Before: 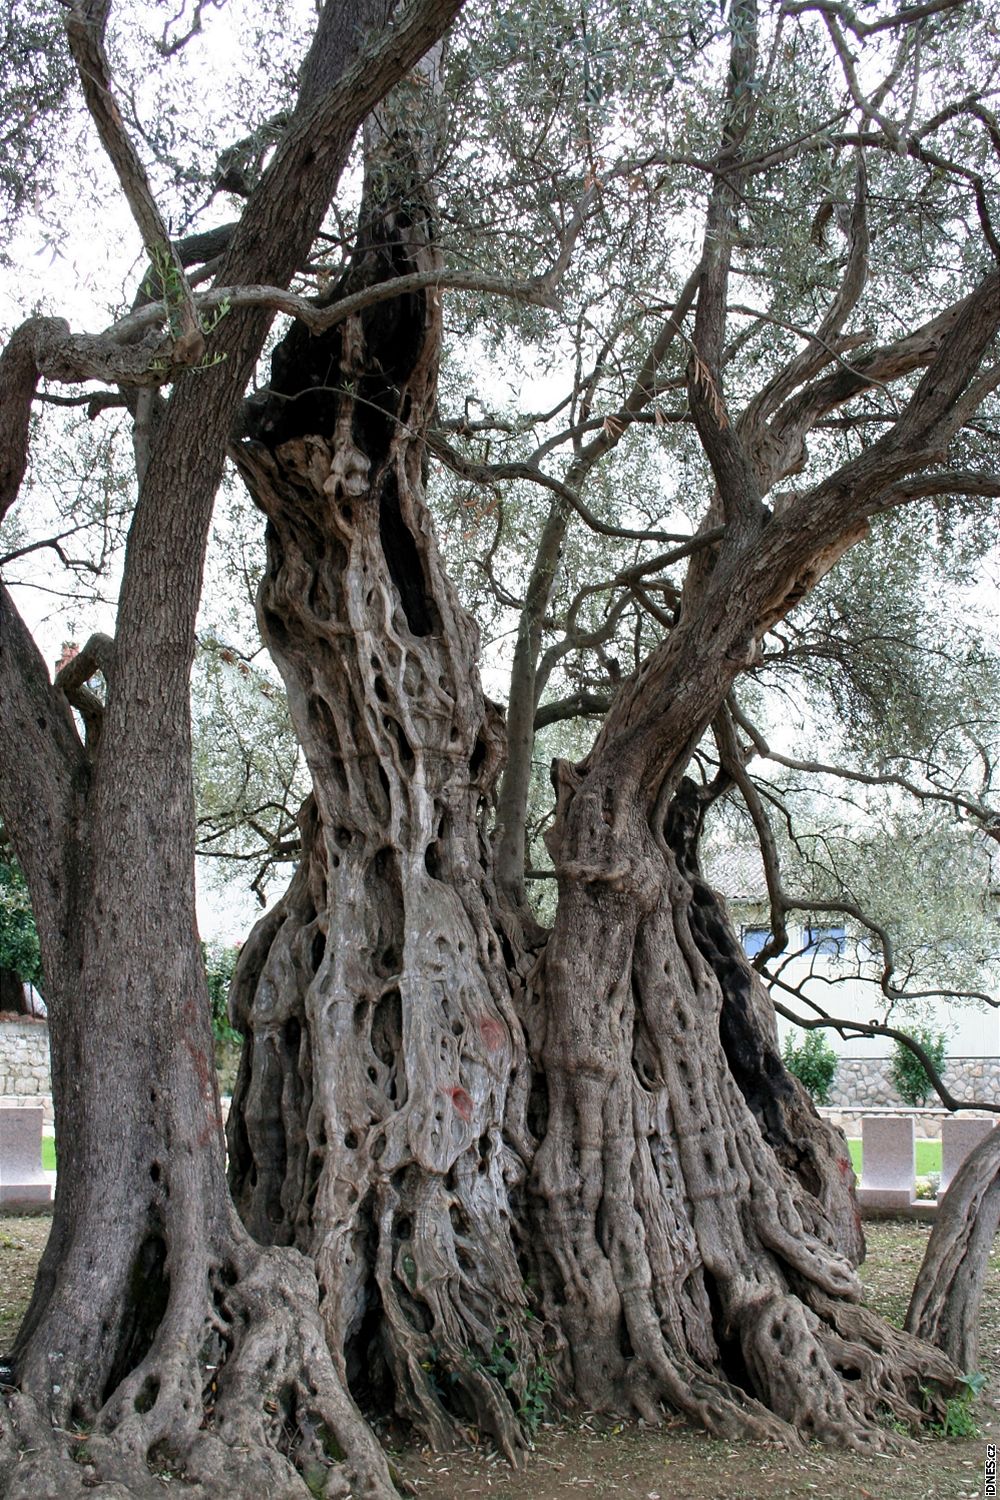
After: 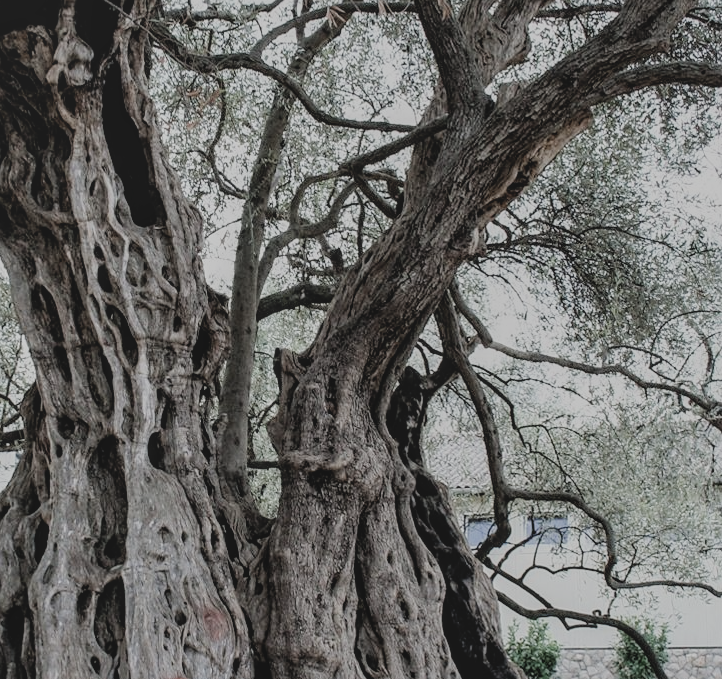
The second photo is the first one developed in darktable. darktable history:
filmic rgb: black relative exposure -6.85 EV, white relative exposure 5.91 EV, hardness 2.72
crop and rotate: left 27.718%, top 27.457%, bottom 27.266%
local contrast: highlights 40%, shadows 61%, detail 138%, midtone range 0.517
sharpen: amount 0.214
contrast brightness saturation: contrast -0.258, saturation -0.437
